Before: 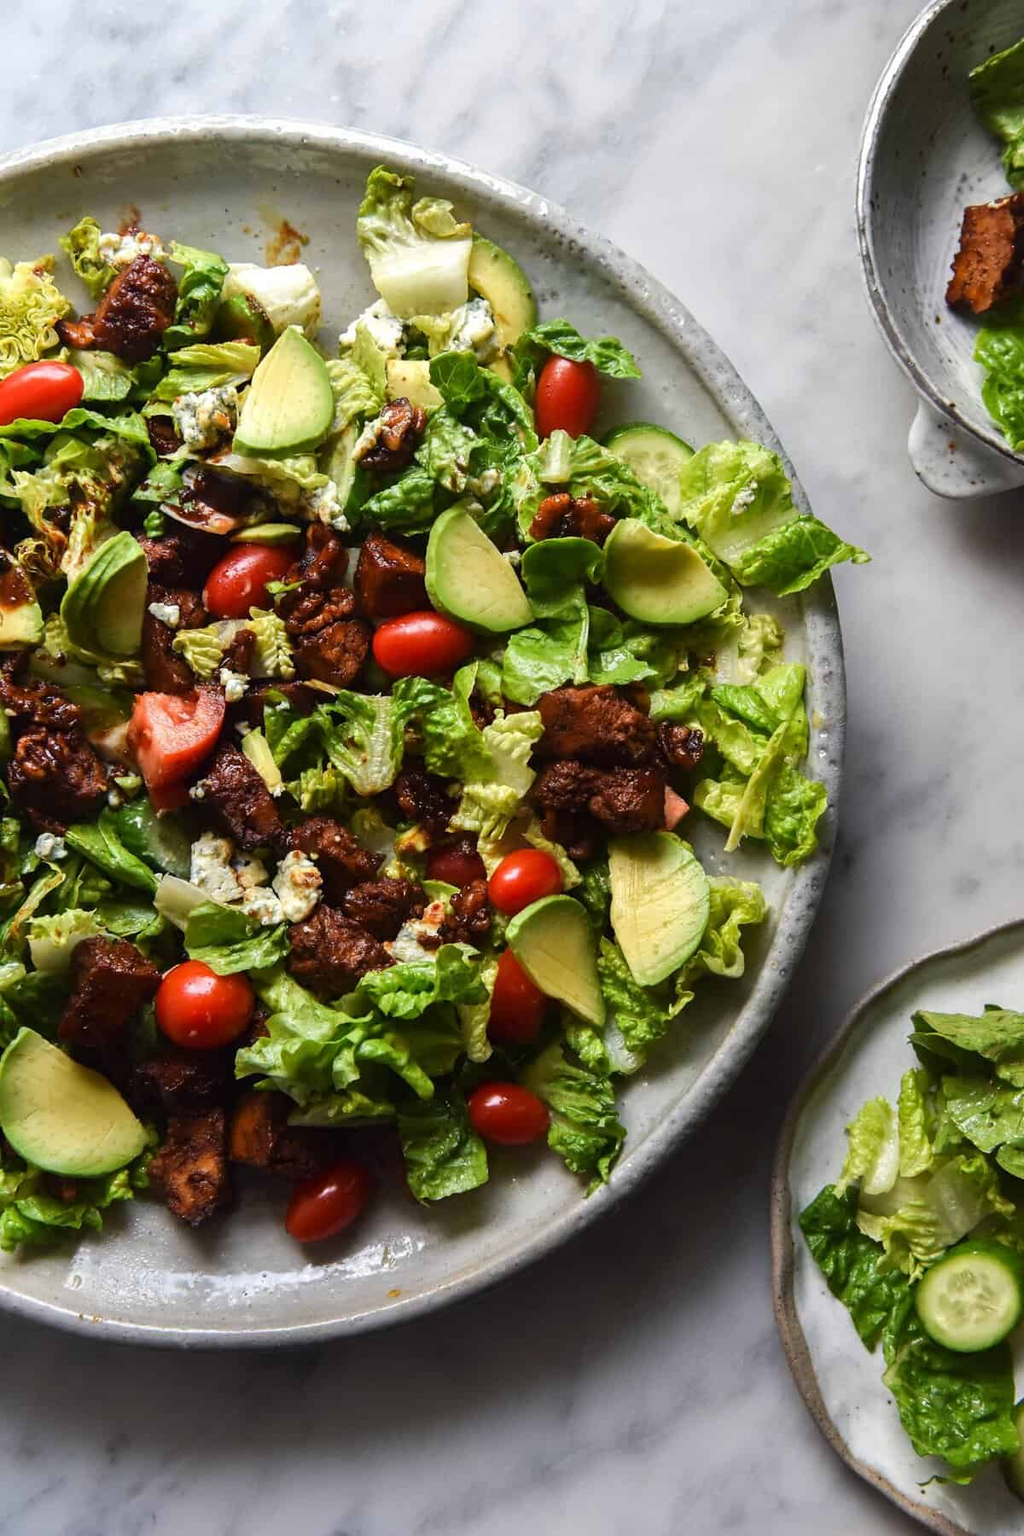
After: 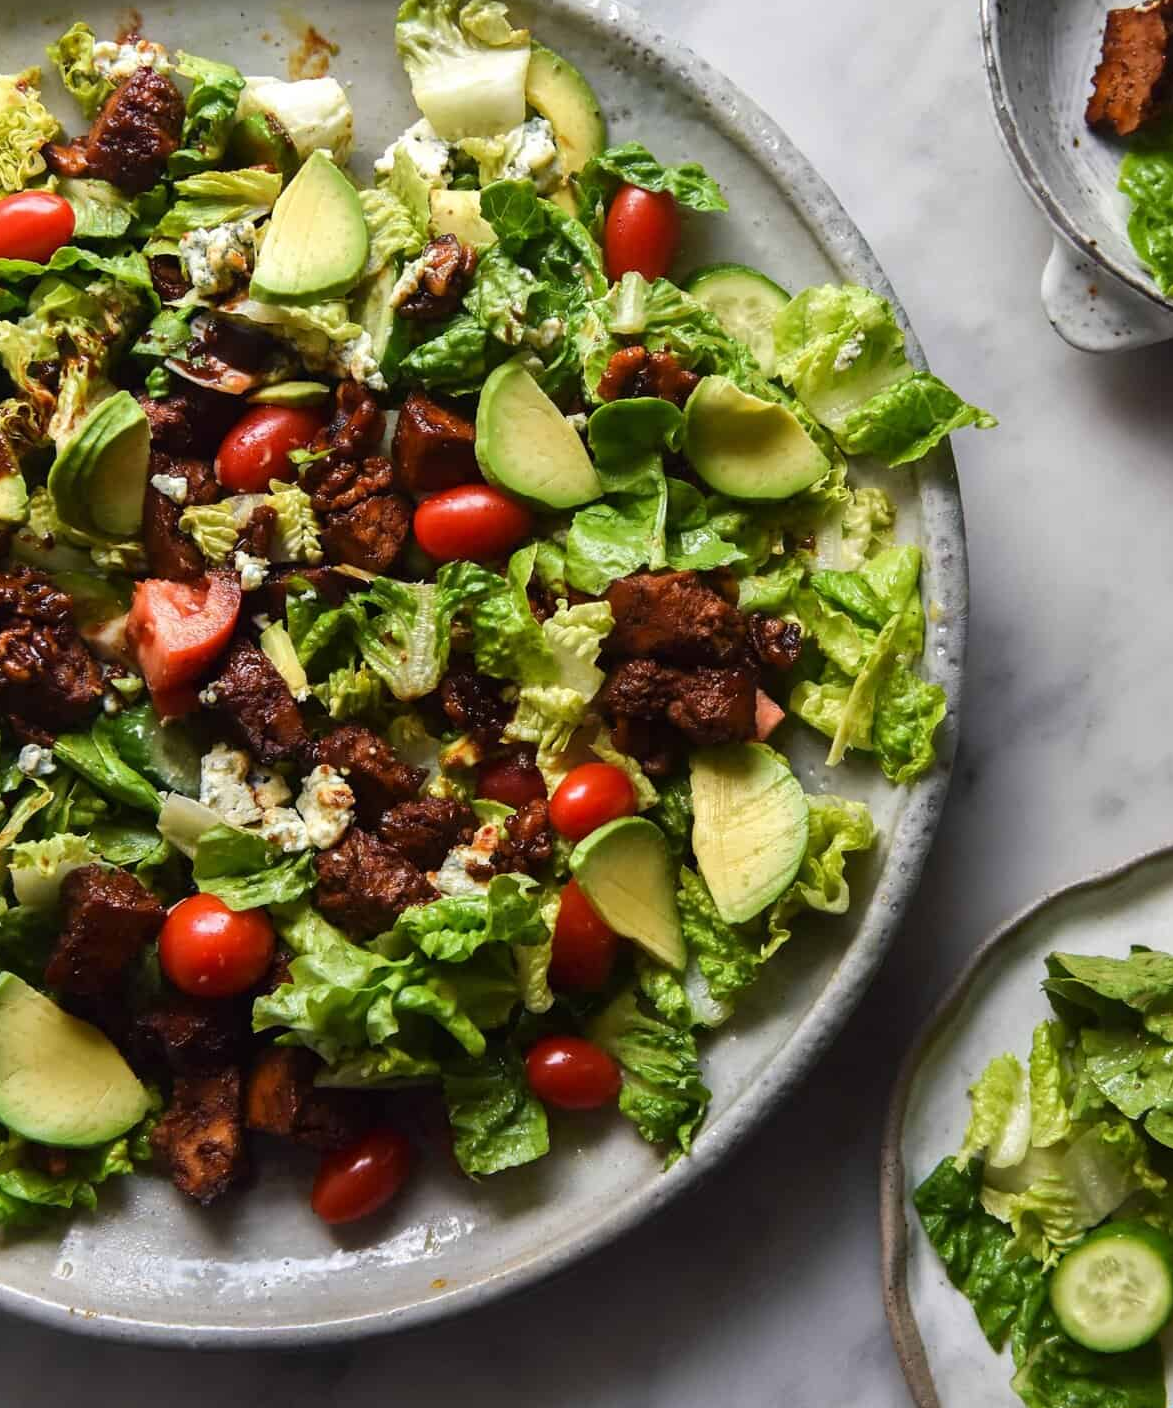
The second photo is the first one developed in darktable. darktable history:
crop and rotate: left 1.944%, top 12.904%, right 0.303%, bottom 8.848%
